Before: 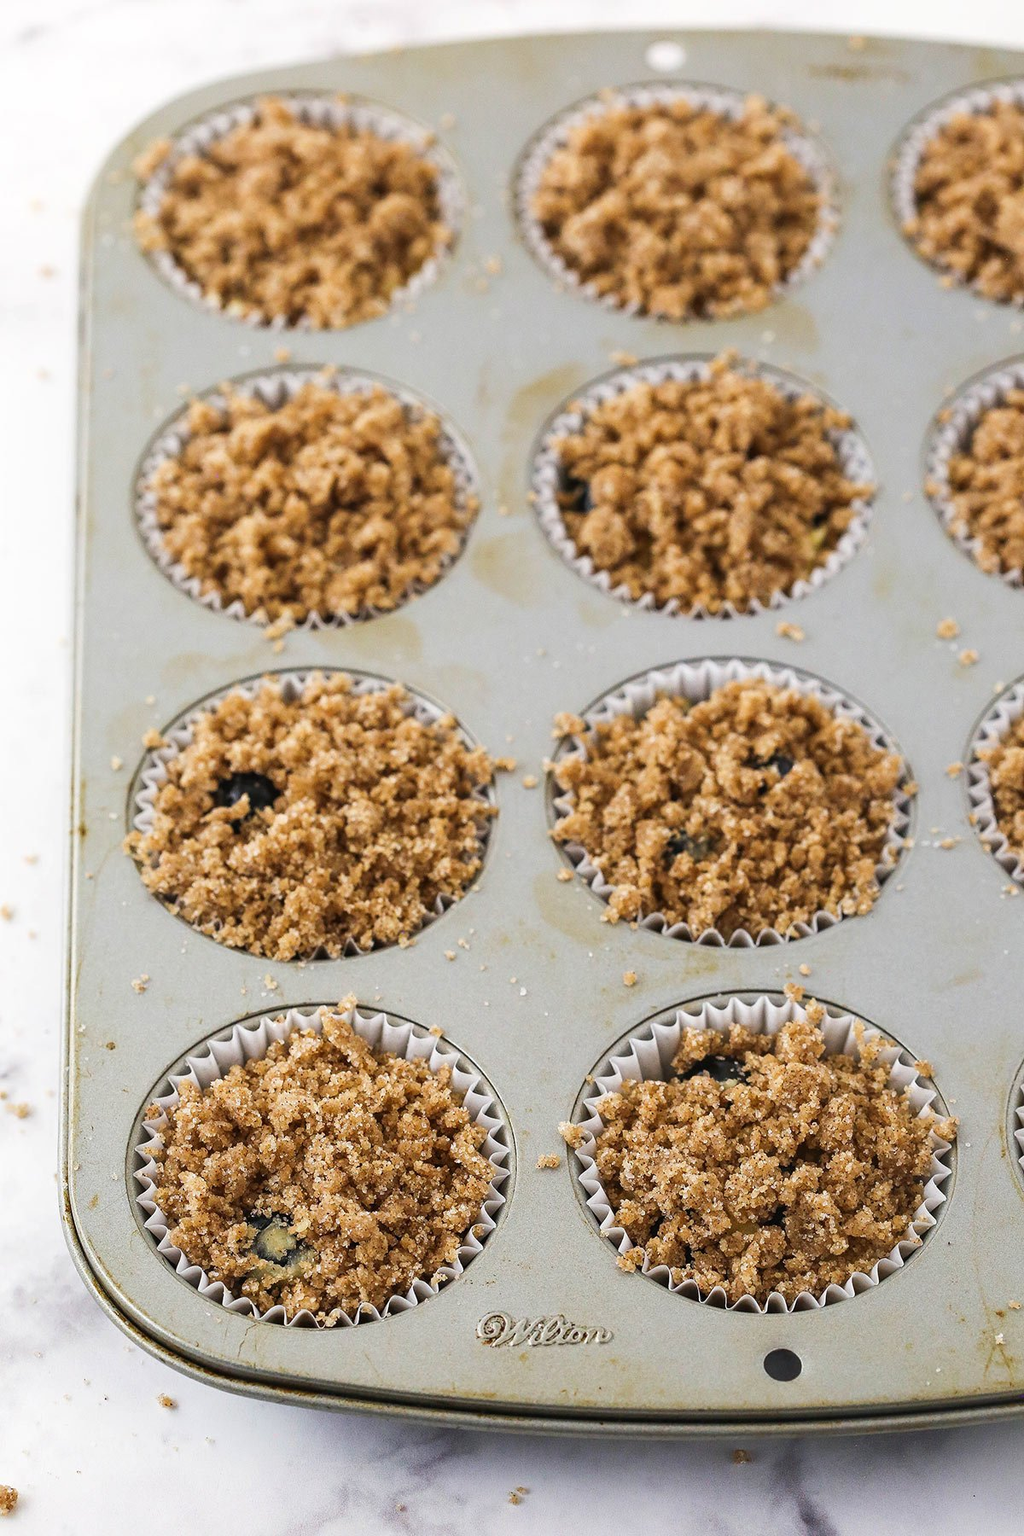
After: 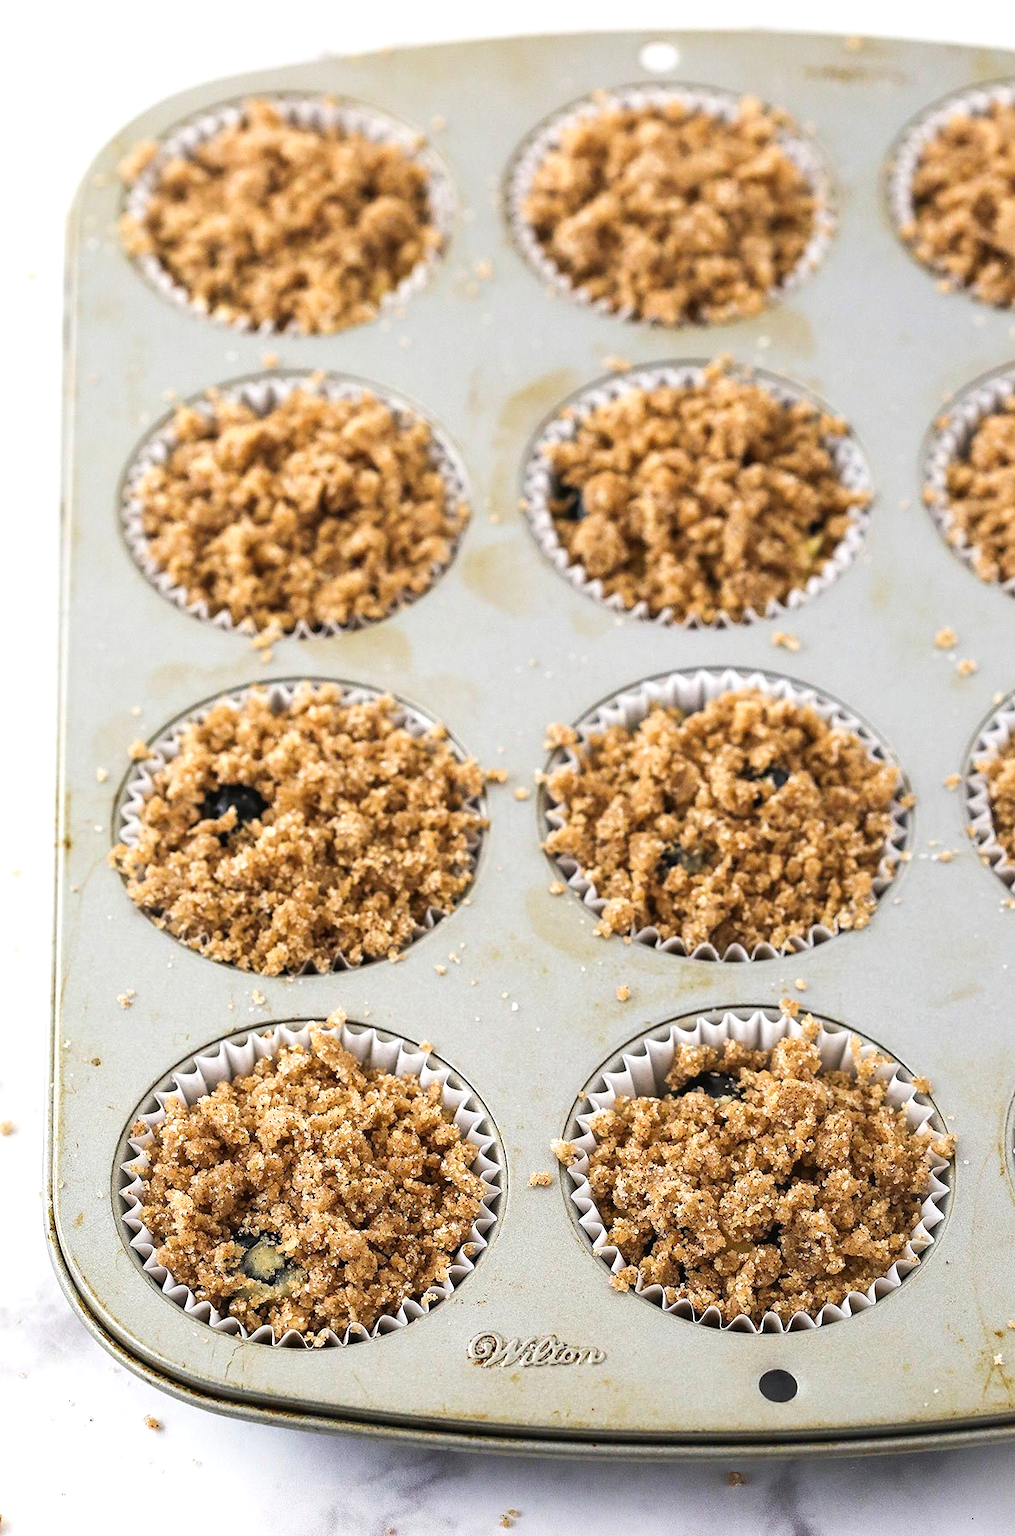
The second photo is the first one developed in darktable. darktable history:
crop and rotate: left 1.589%, right 0.701%, bottom 1.462%
tone equalizer: -8 EV -0.413 EV, -7 EV -0.361 EV, -6 EV -0.298 EV, -5 EV -0.248 EV, -3 EV 0.216 EV, -2 EV 0.318 EV, -1 EV 0.381 EV, +0 EV 0.386 EV
